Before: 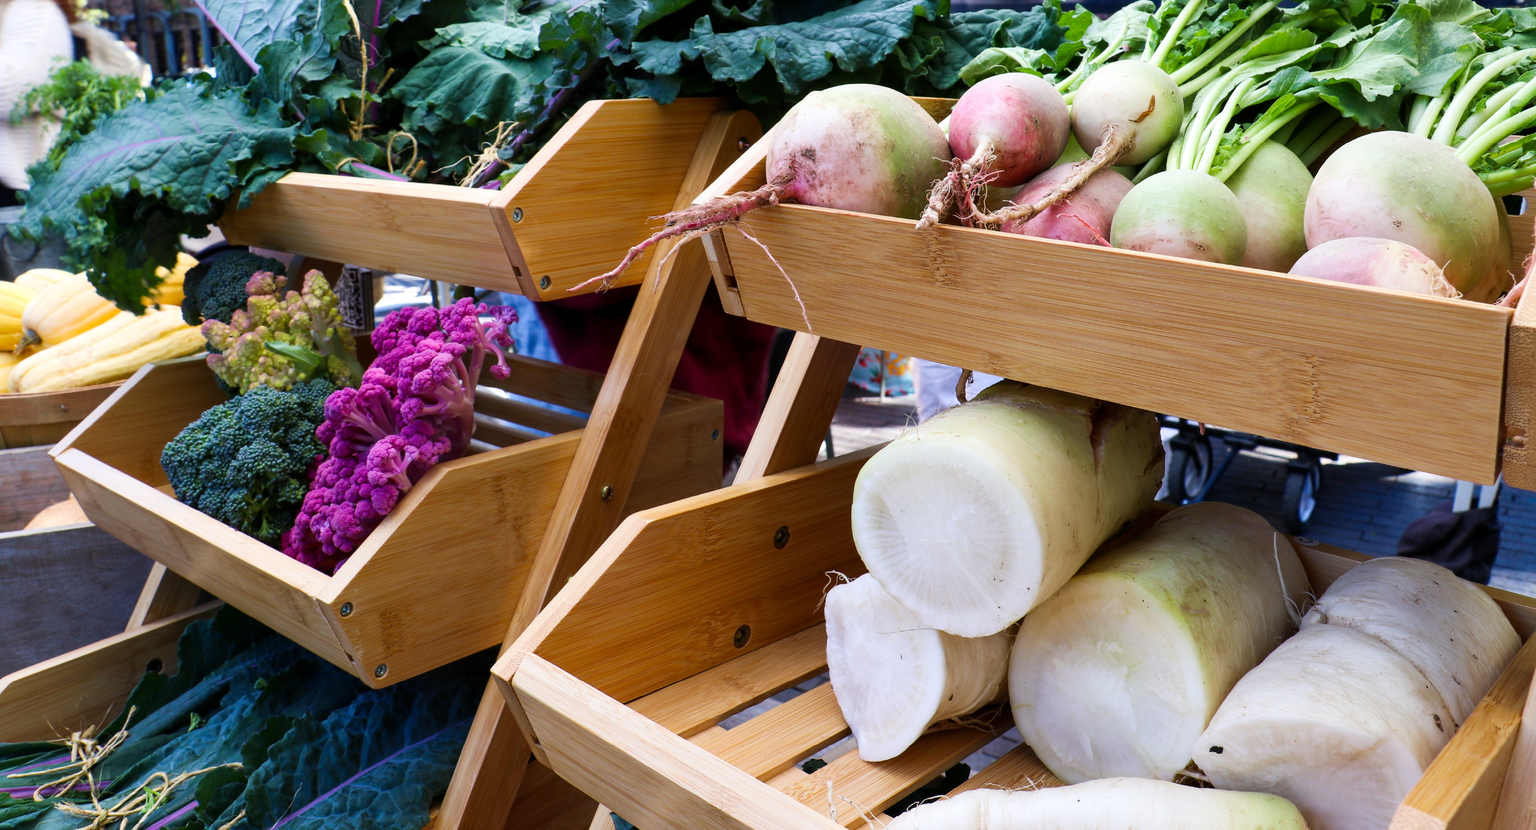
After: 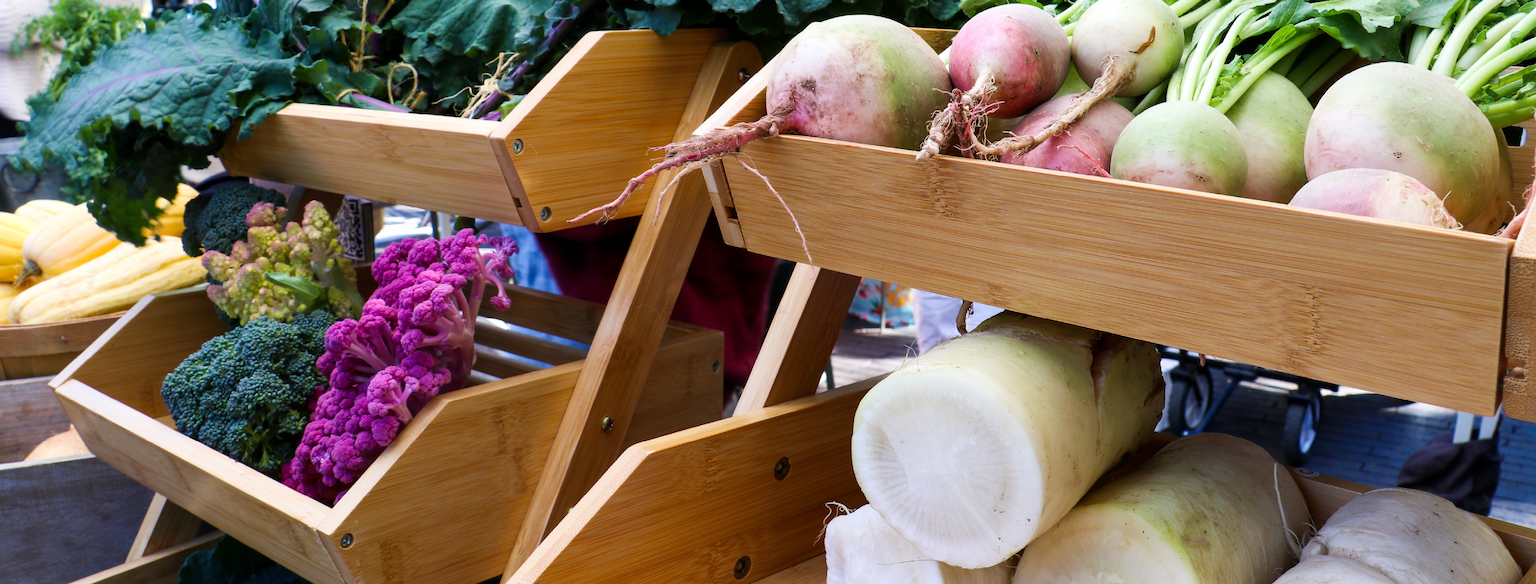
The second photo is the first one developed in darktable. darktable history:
crop and rotate: top 8.366%, bottom 21.268%
